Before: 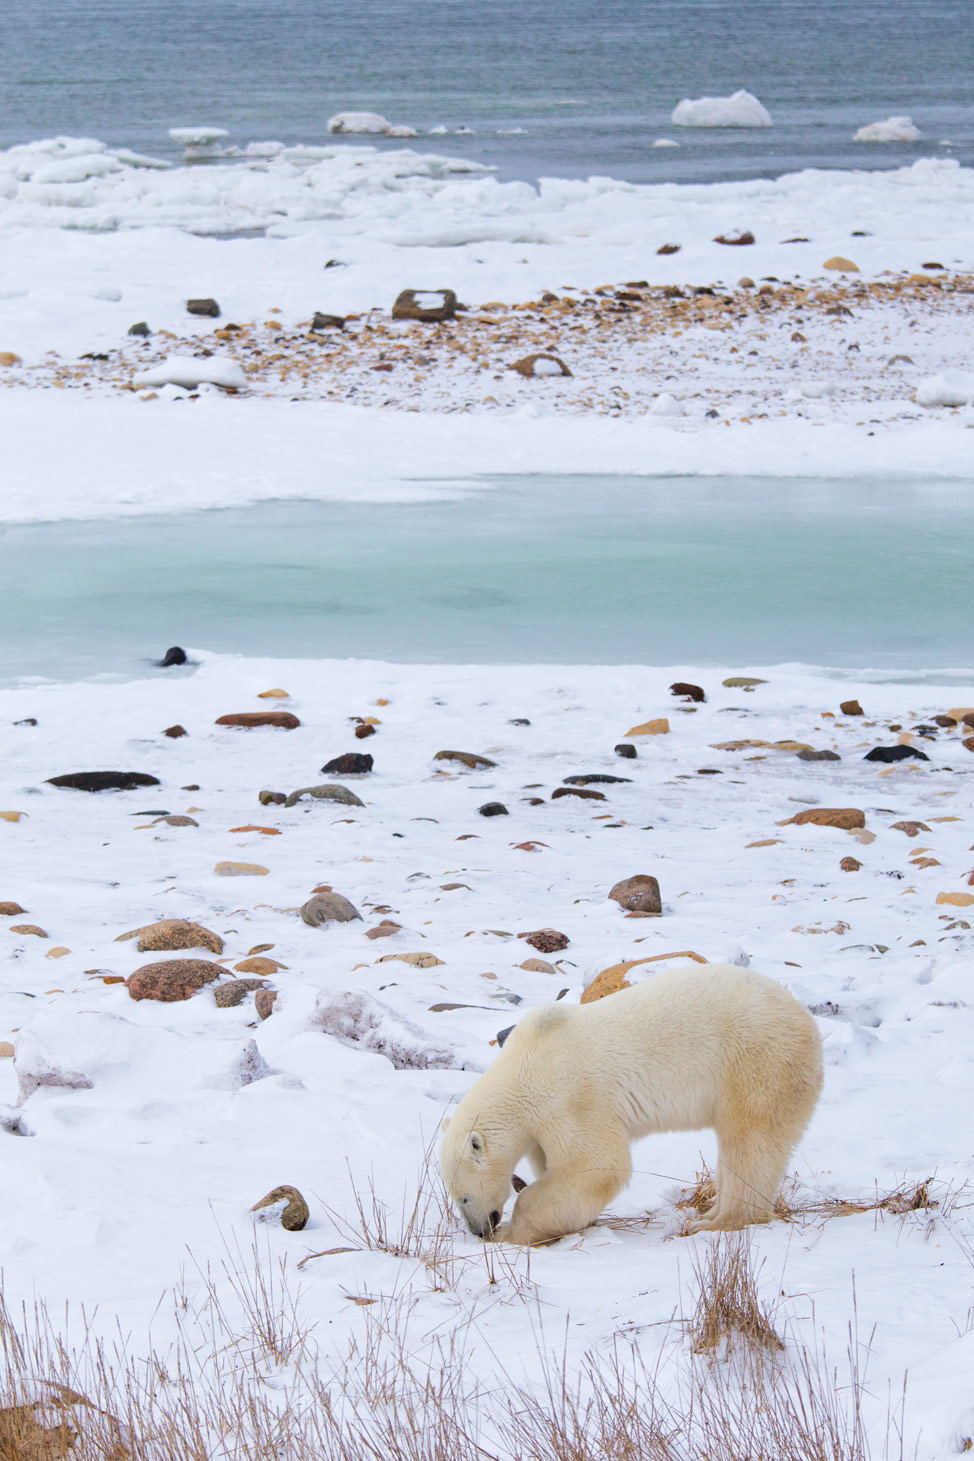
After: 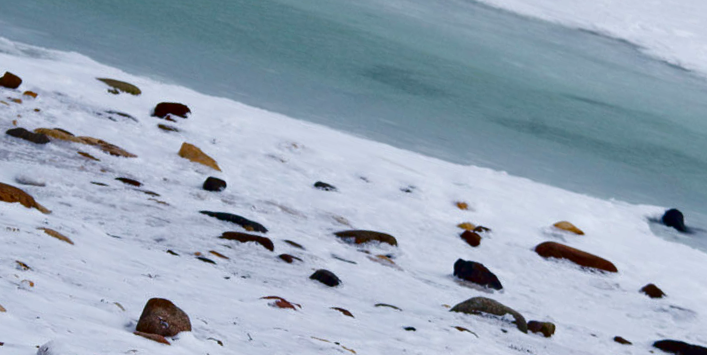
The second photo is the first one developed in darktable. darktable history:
contrast brightness saturation: contrast 0.09, brightness -0.59, saturation 0.17
crop and rotate: angle 16.12°, top 30.835%, bottom 35.653%
